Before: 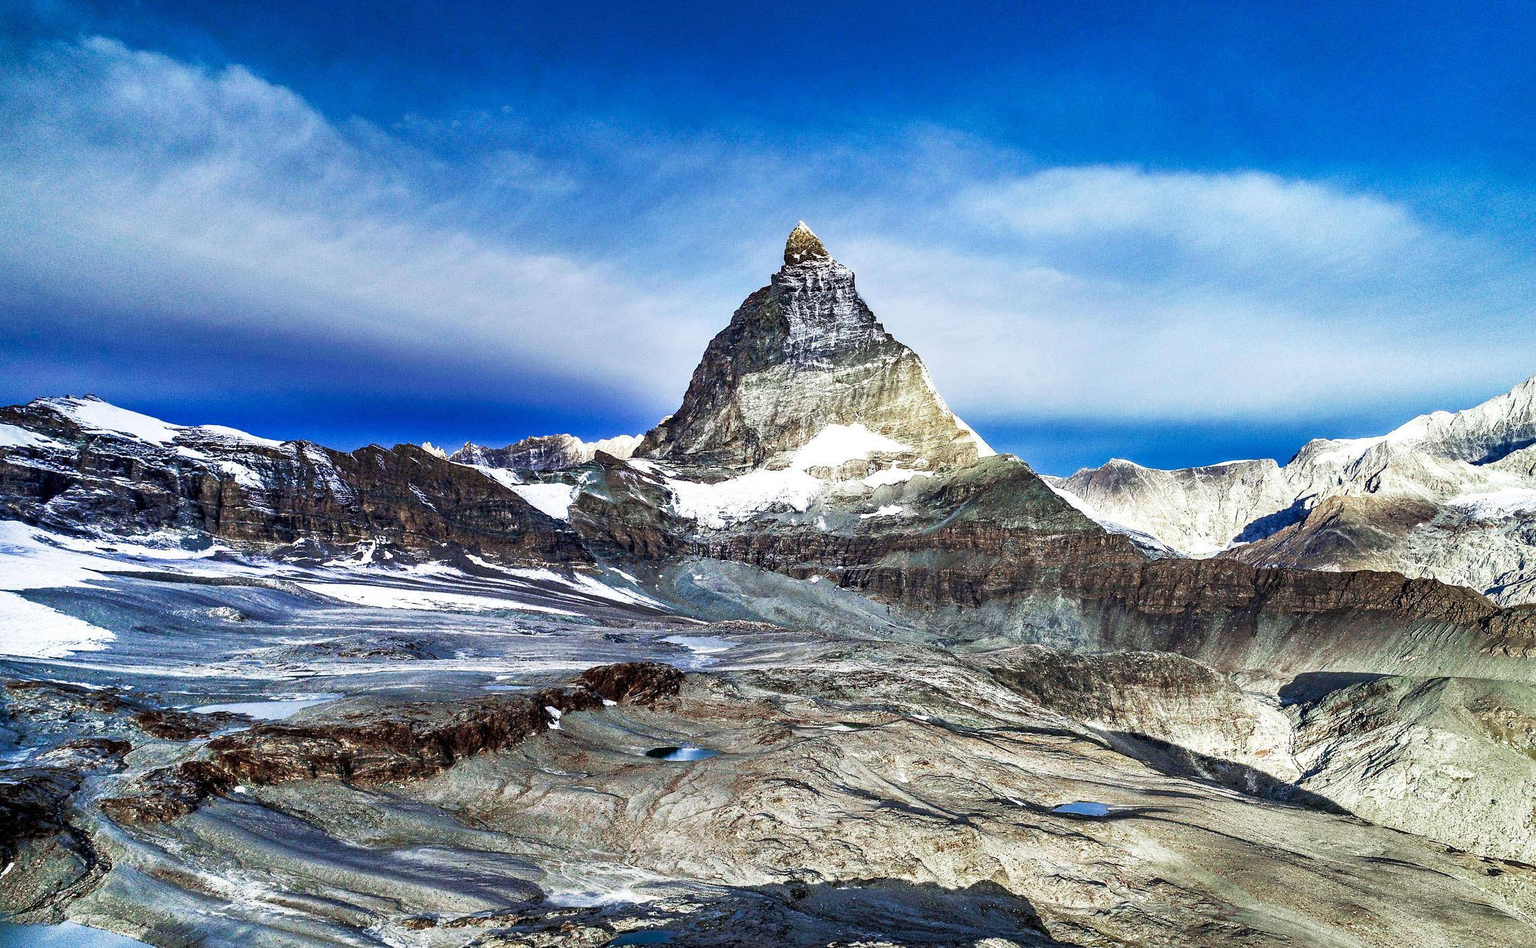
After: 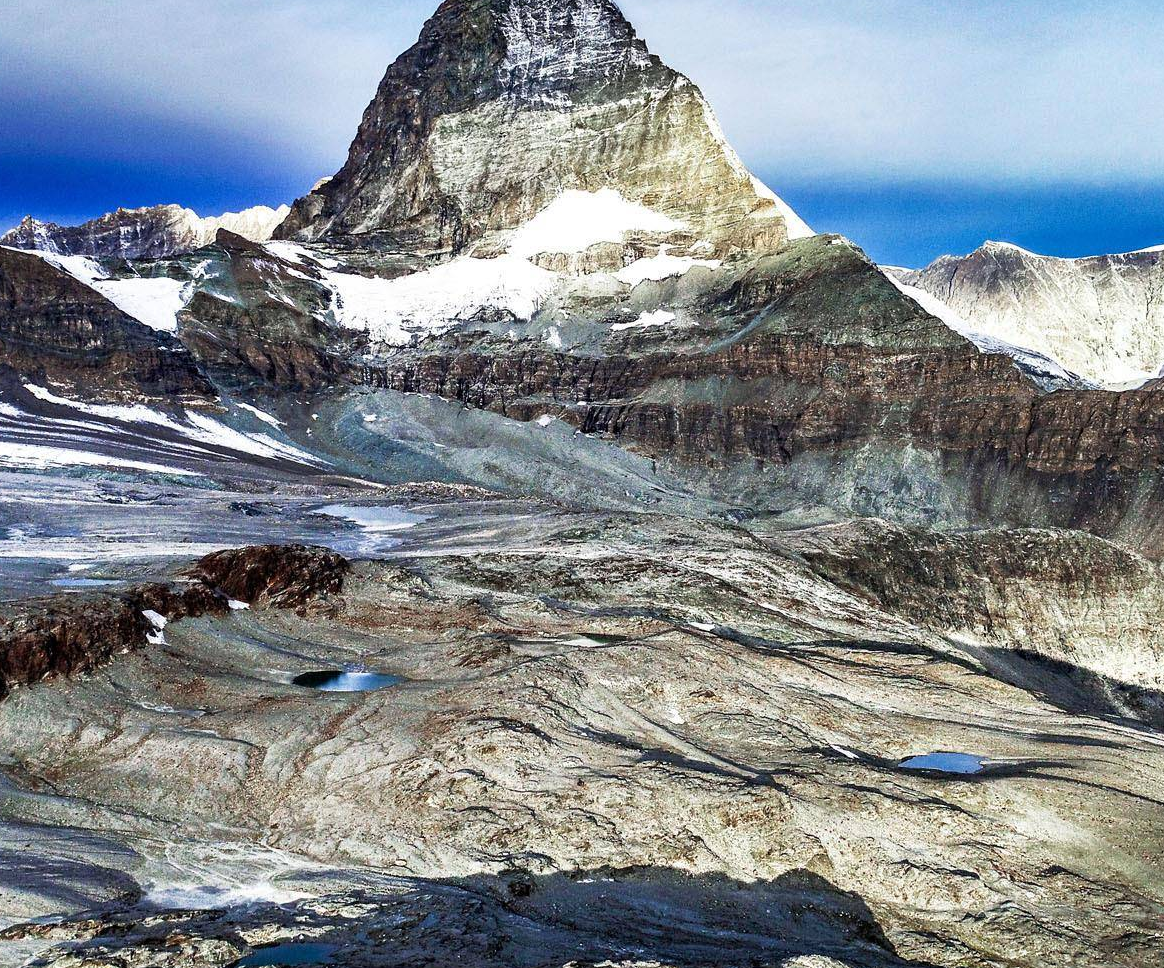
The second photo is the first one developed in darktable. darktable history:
crop and rotate: left 29.282%, top 31.376%, right 19.861%
